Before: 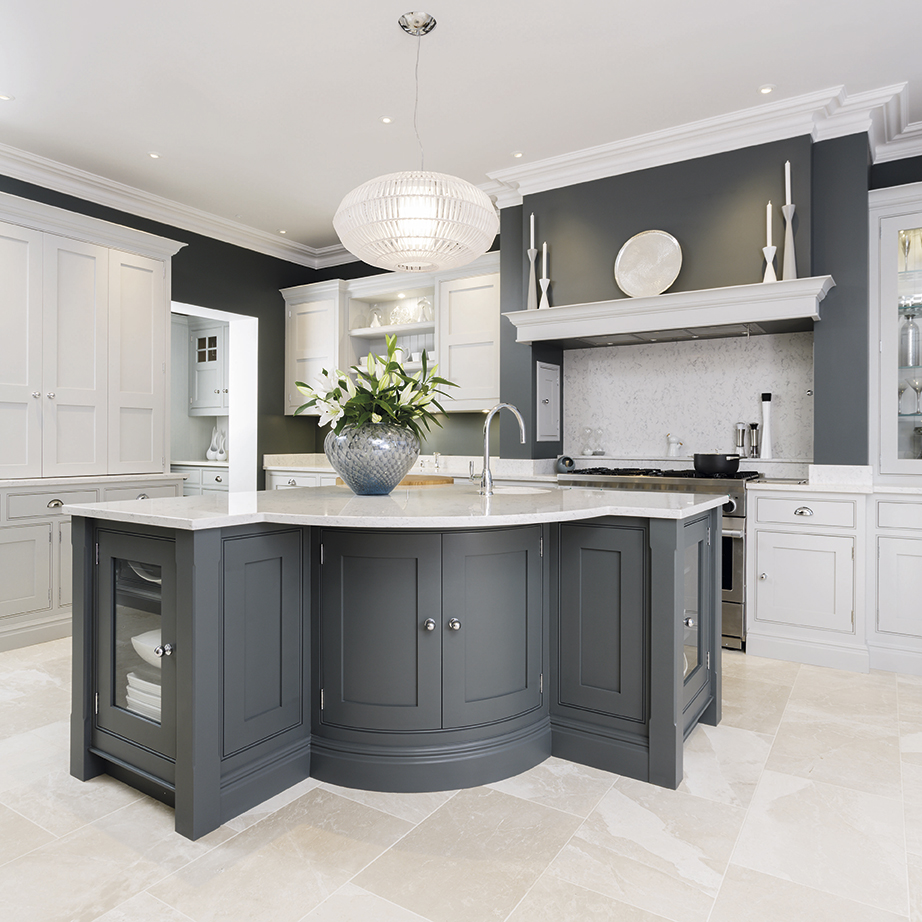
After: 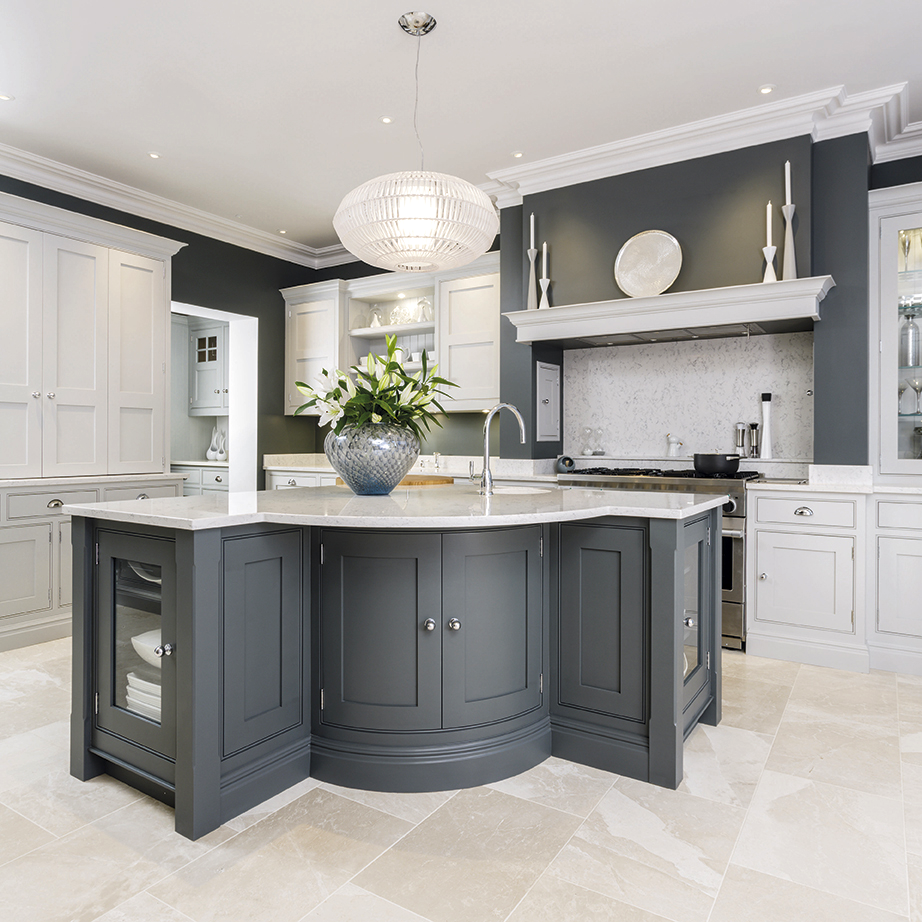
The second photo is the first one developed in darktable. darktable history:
local contrast: on, module defaults
contrast brightness saturation: contrast 0.04, saturation 0.154
